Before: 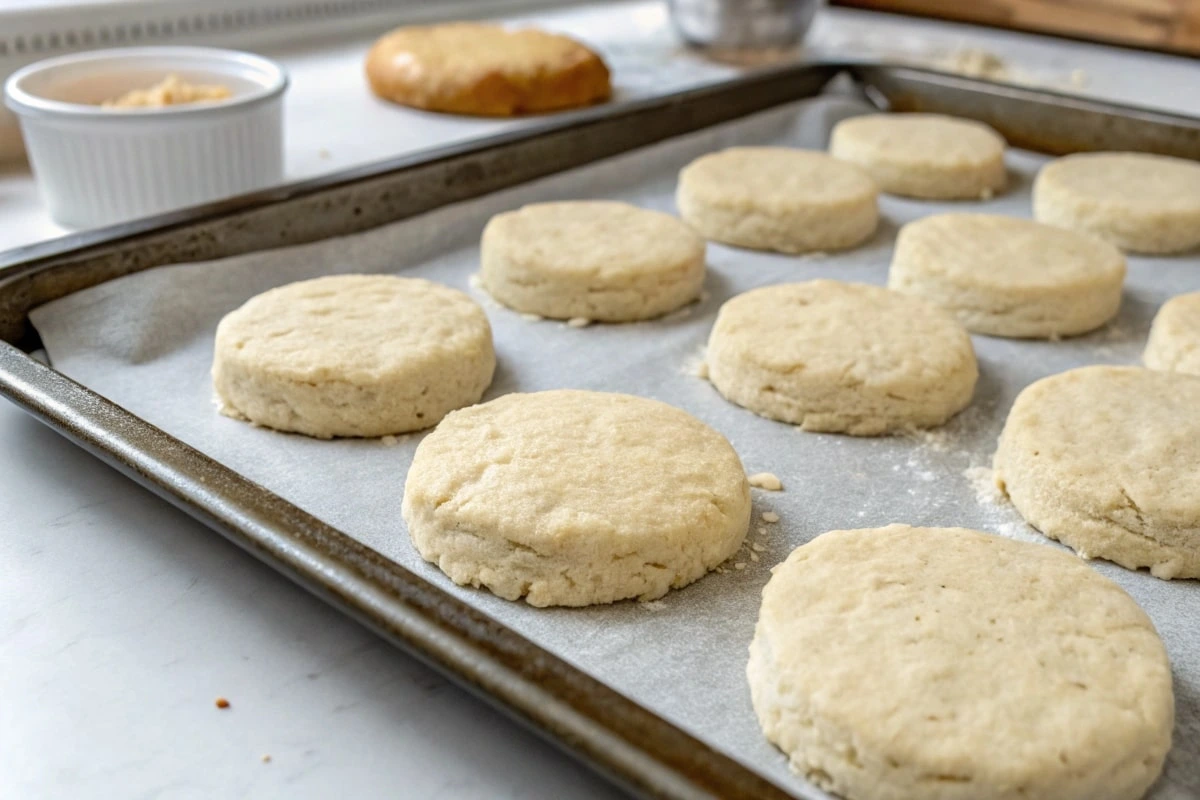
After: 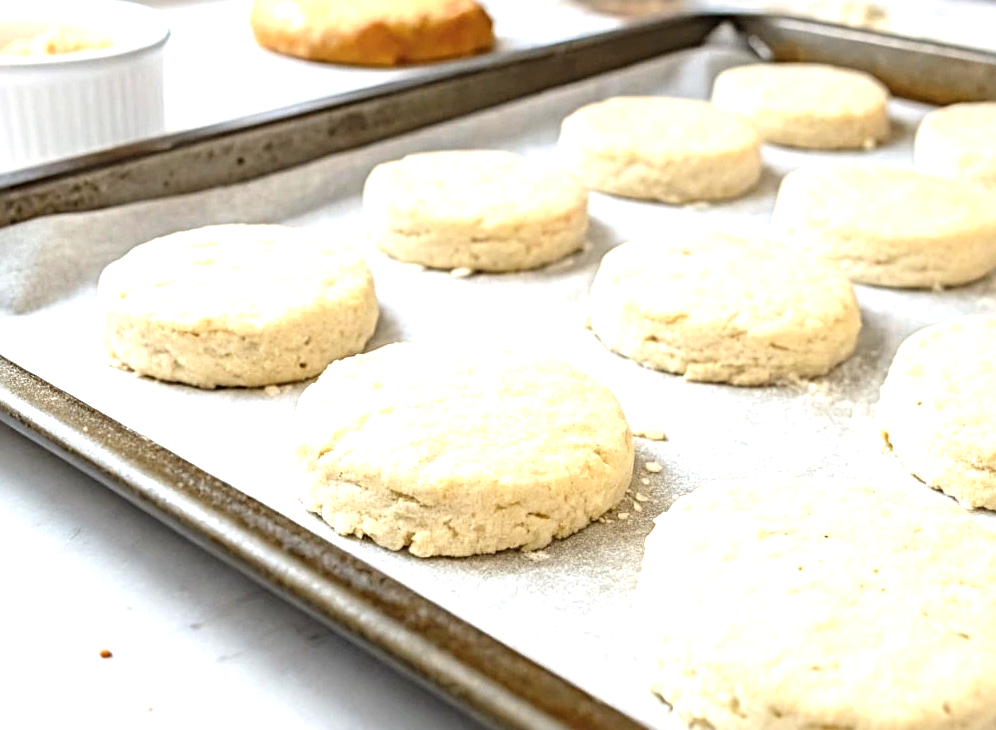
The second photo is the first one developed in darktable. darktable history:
contrast equalizer: octaves 7, y [[0.6 ×6], [0.55 ×6], [0 ×6], [0 ×6], [0 ×6]], mix -0.299
sharpen: radius 3.979
exposure: black level correction 0, exposure 1.2 EV, compensate highlight preservation false
crop: left 9.798%, top 6.288%, right 7.119%, bottom 2.443%
